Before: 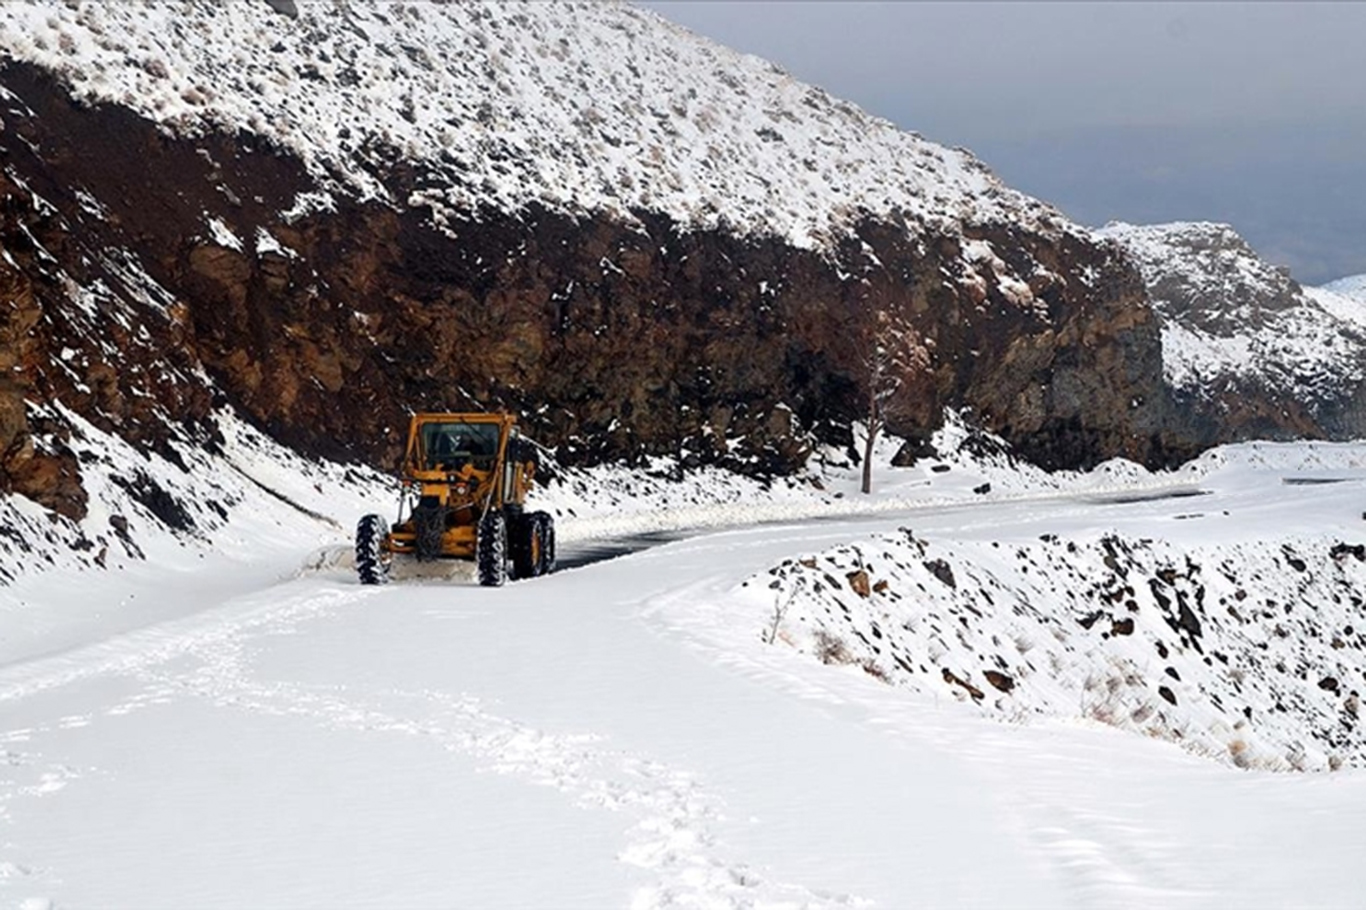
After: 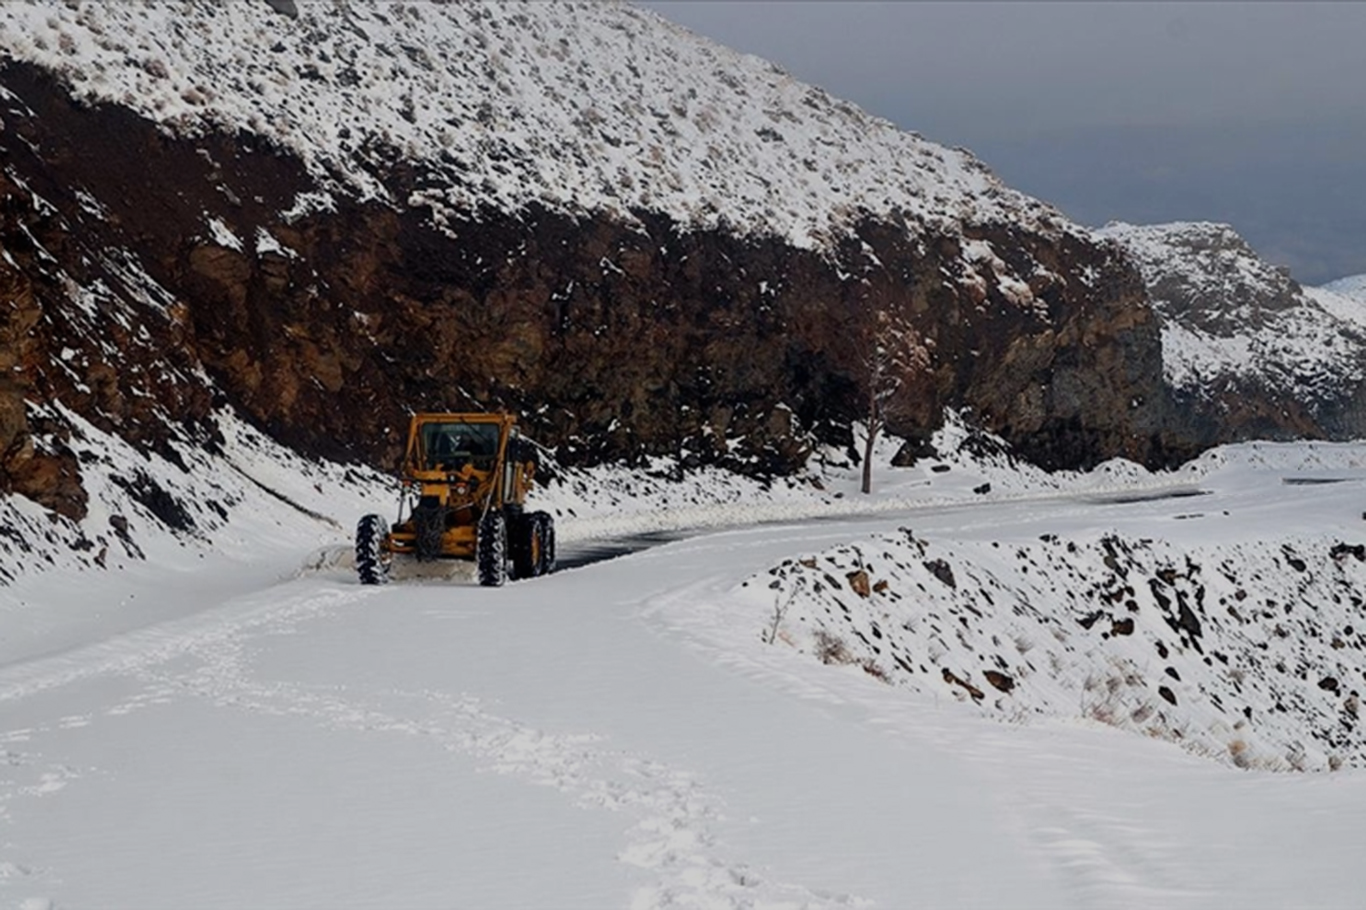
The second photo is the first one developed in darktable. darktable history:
exposure: black level correction 0, exposure -0.722 EV, compensate highlight preservation false
